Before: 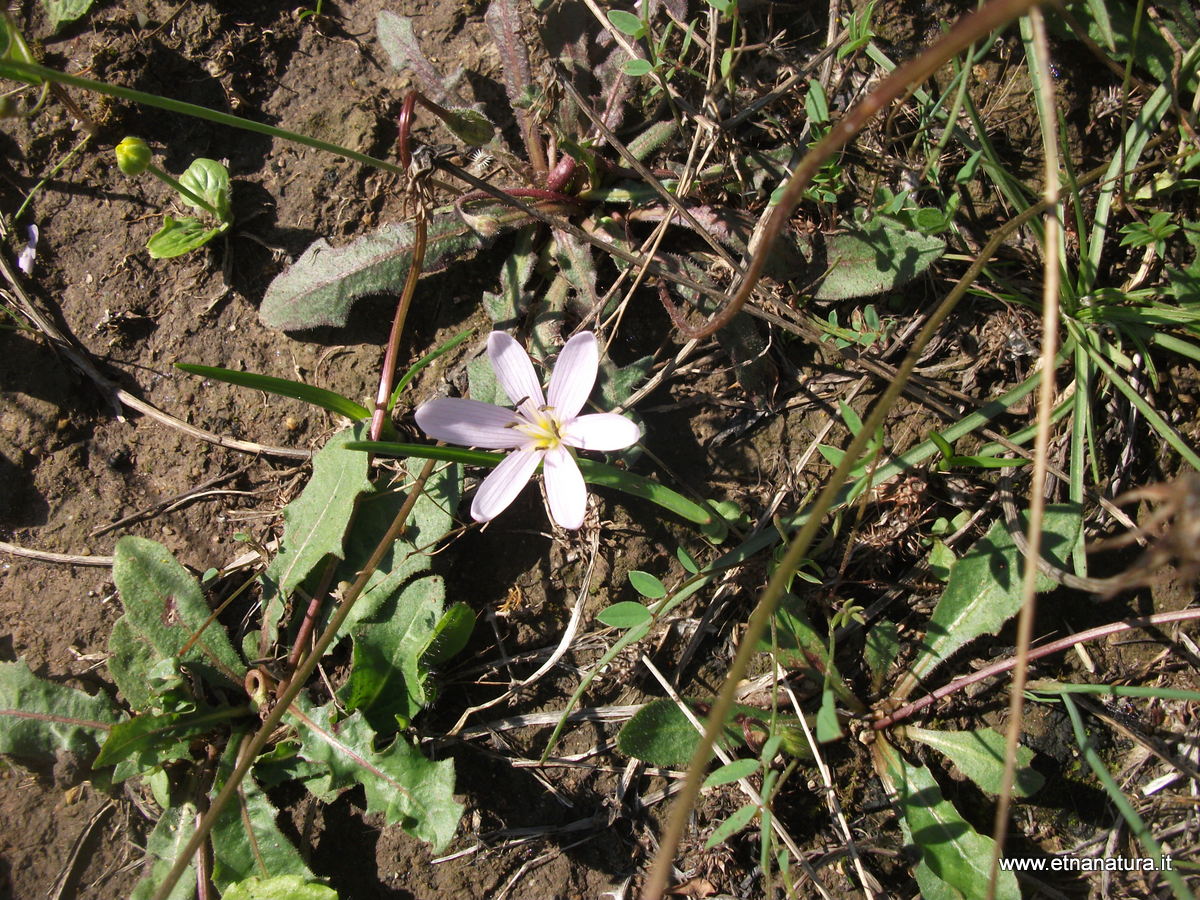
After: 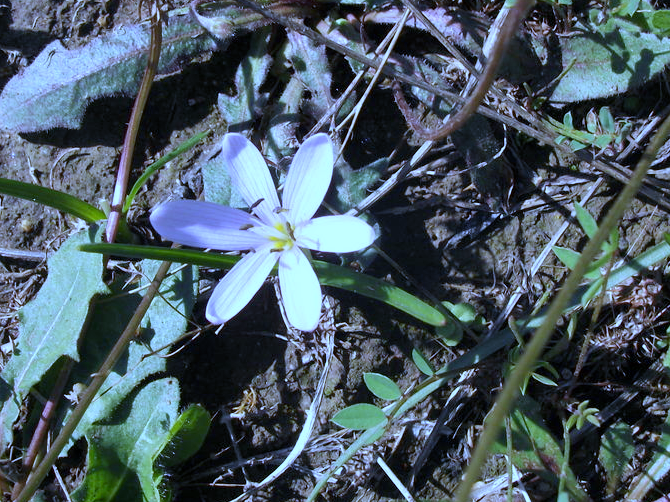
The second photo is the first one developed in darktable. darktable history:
white balance: red 0.766, blue 1.537
shadows and highlights: radius 108.52, shadows 44.07, highlights -67.8, low approximation 0.01, soften with gaussian
exposure: black level correction 0.001, compensate highlight preservation false
contrast equalizer: y [[0.5 ×6], [0.5 ×6], [0.5, 0.5, 0.501, 0.545, 0.707, 0.863], [0 ×6], [0 ×6]]
crop and rotate: left 22.13%, top 22.054%, right 22.026%, bottom 22.102%
